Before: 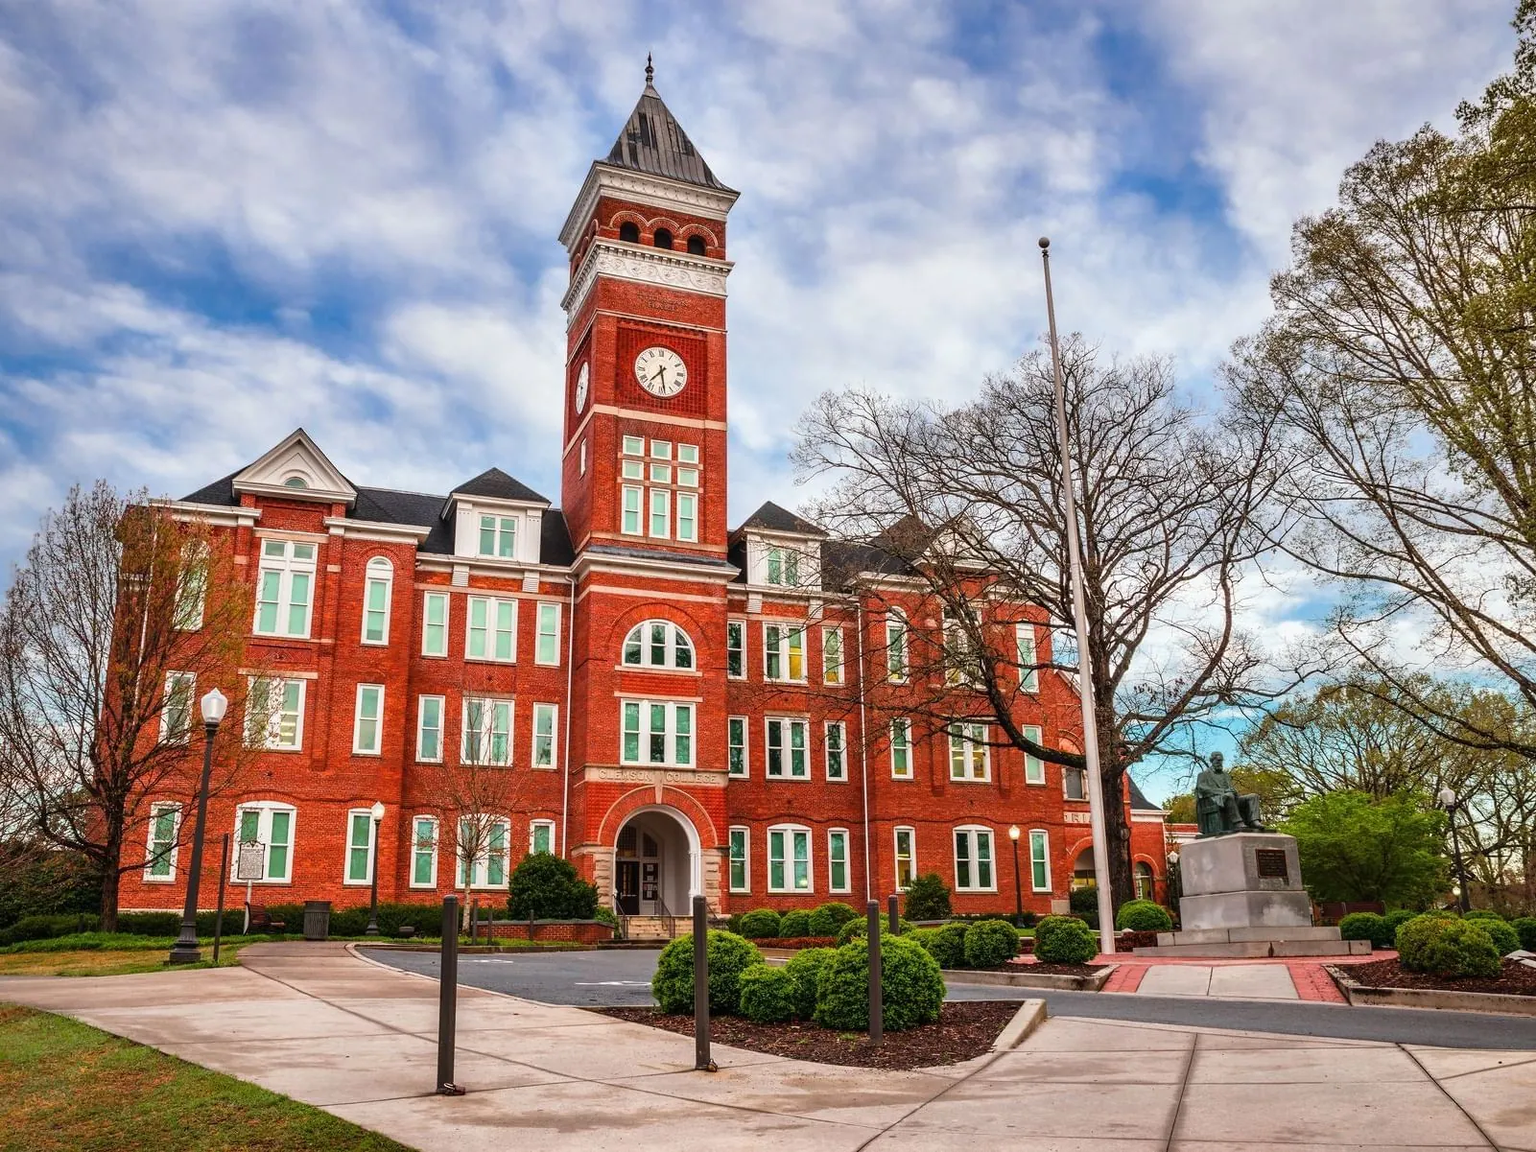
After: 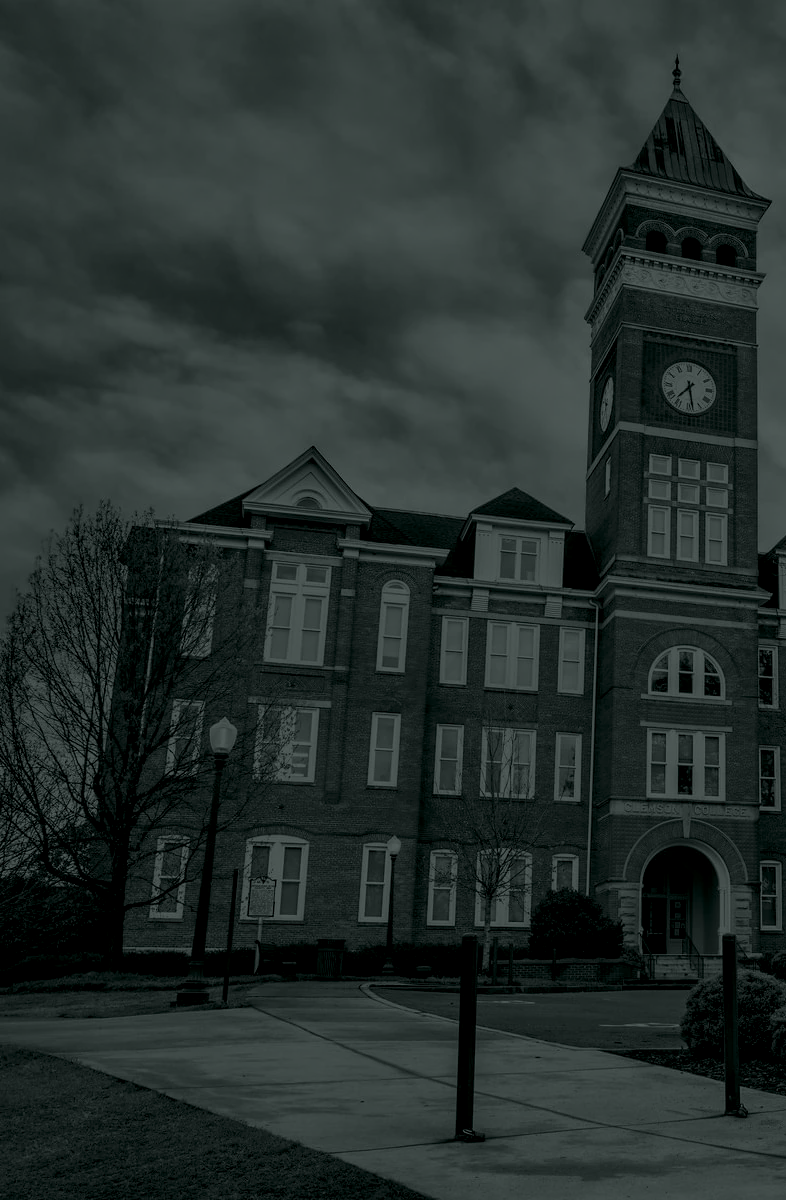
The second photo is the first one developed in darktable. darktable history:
colorize: hue 90°, saturation 19%, lightness 1.59%, version 1
crop and rotate: left 0%, top 0%, right 50.845%
